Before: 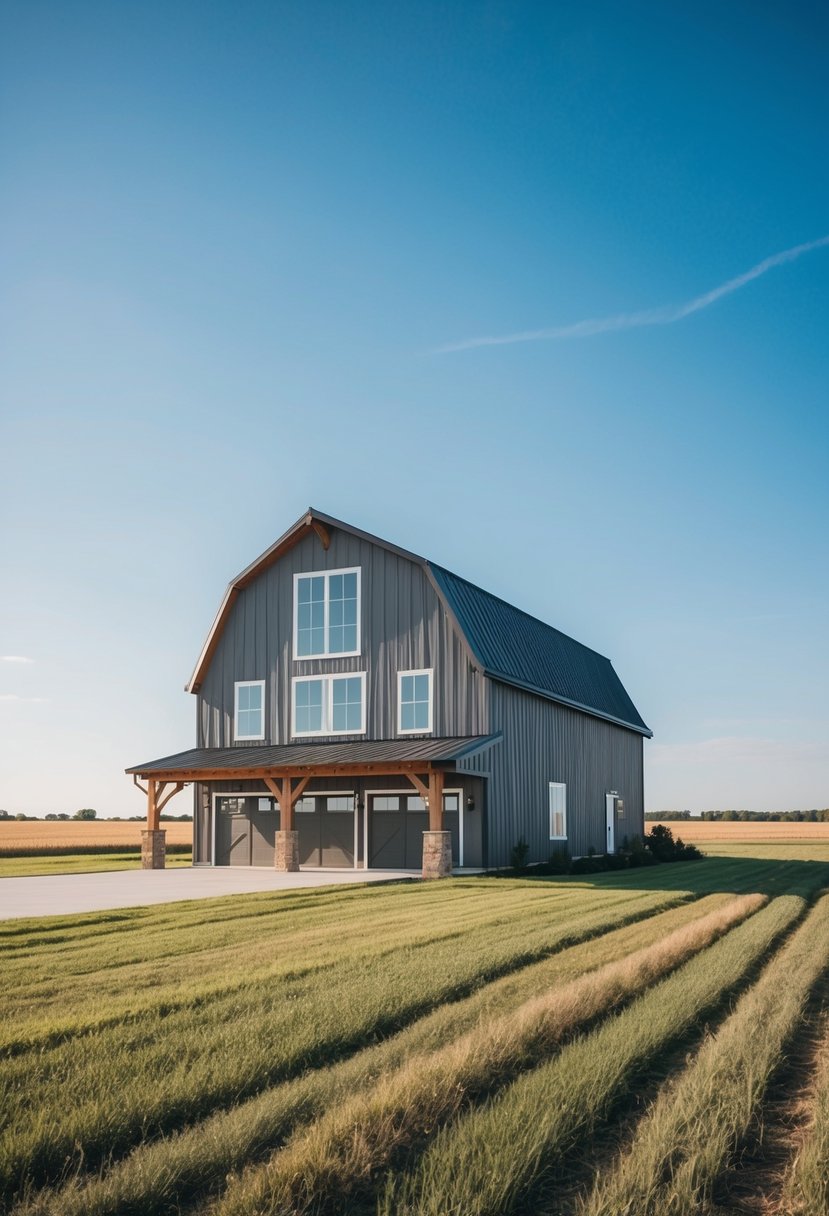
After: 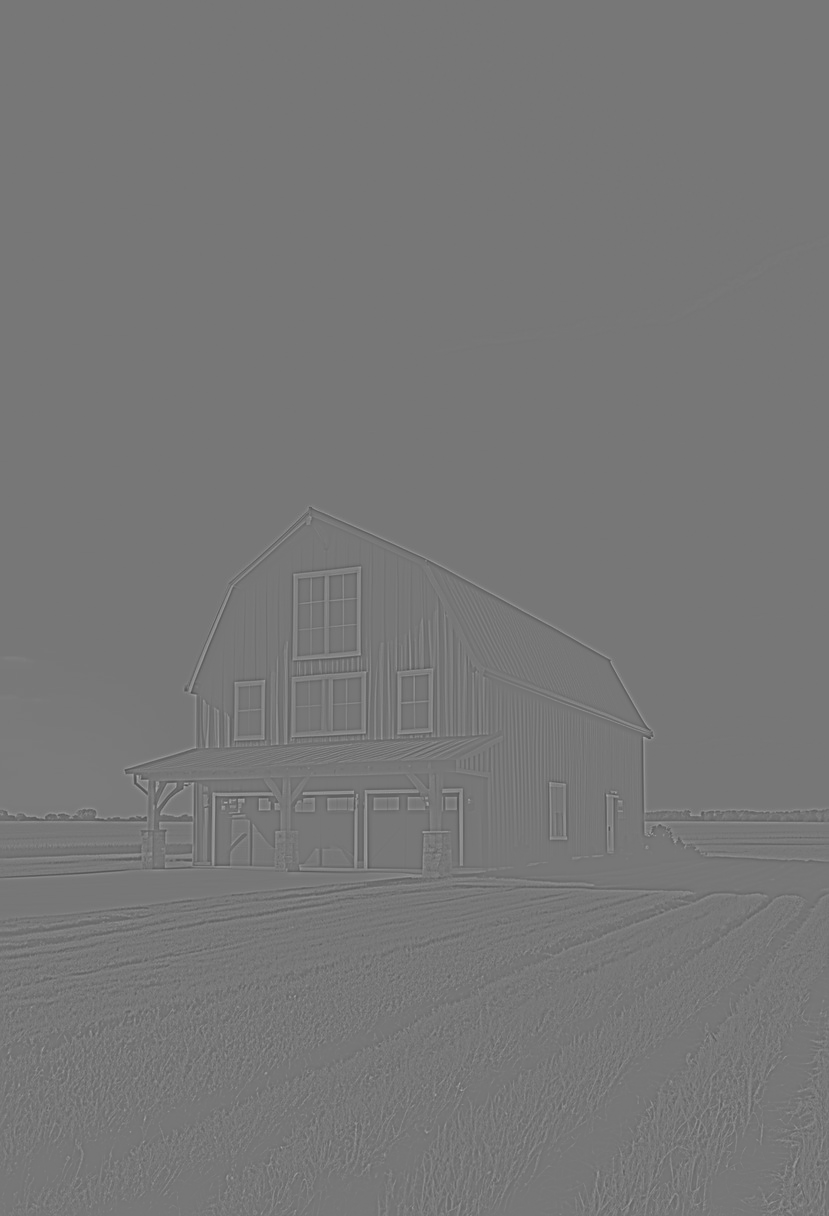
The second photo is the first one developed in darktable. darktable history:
exposure: black level correction -0.071, exposure 0.5 EV, compensate highlight preservation false
sharpen: on, module defaults
highpass: sharpness 9.84%, contrast boost 9.94%
